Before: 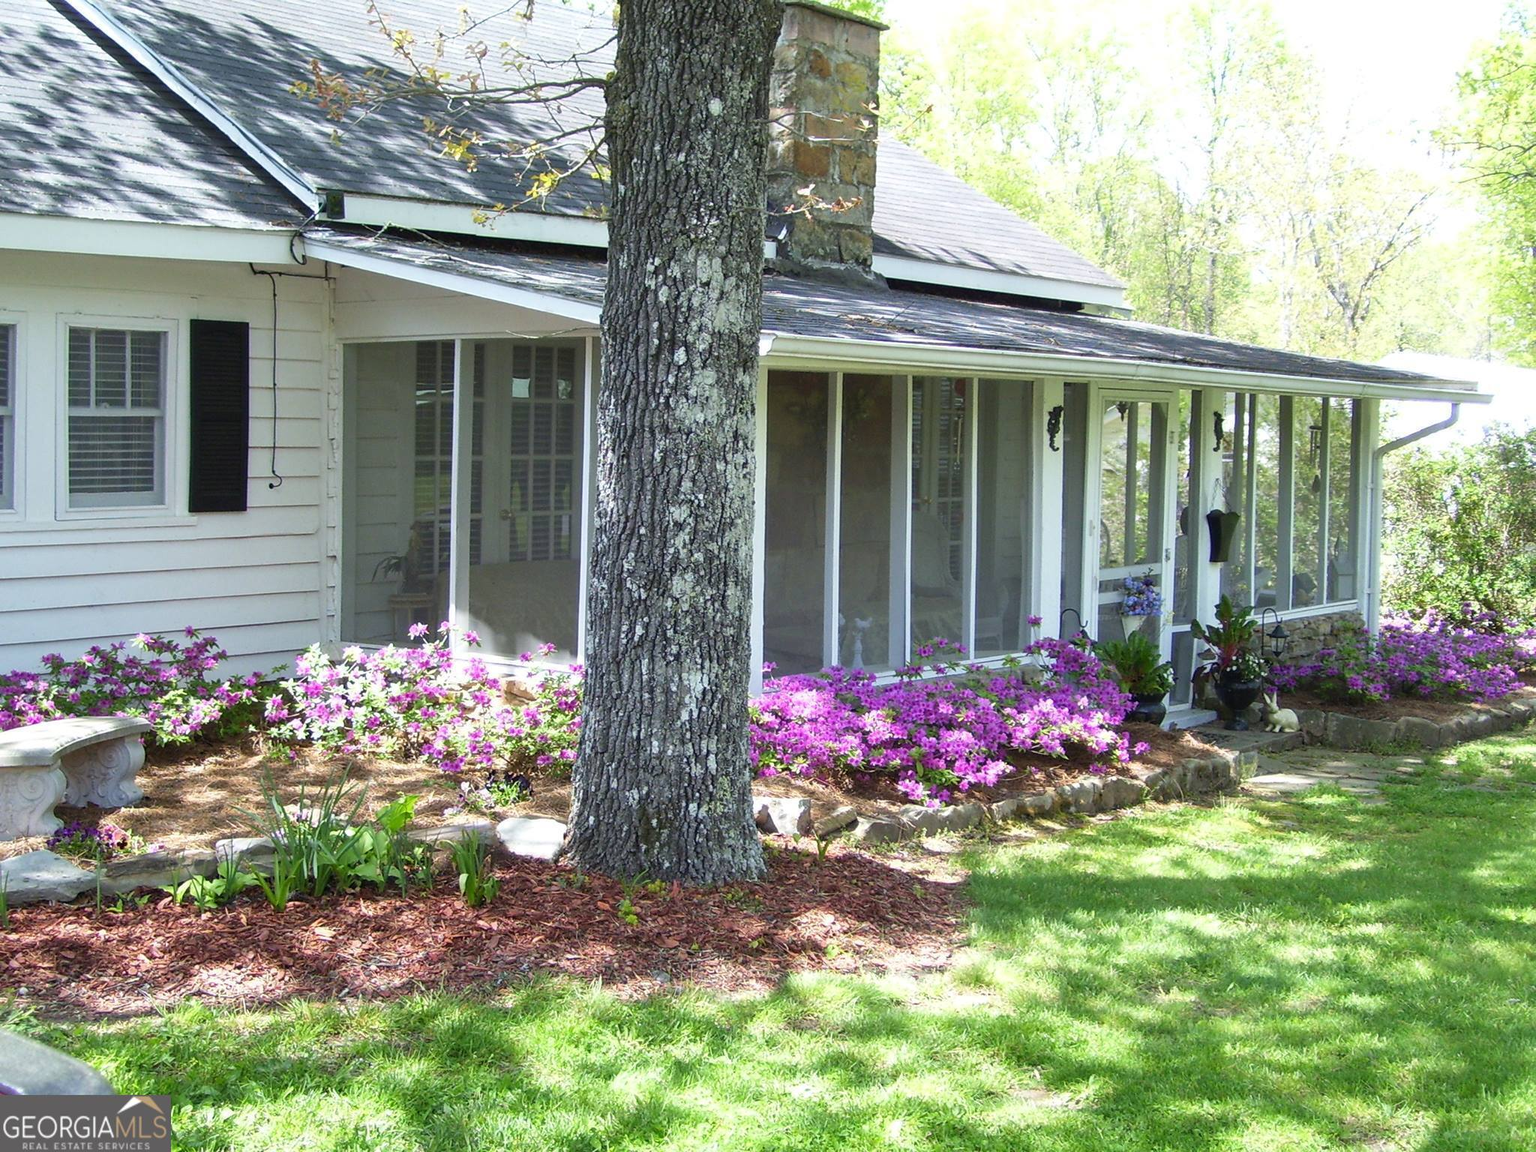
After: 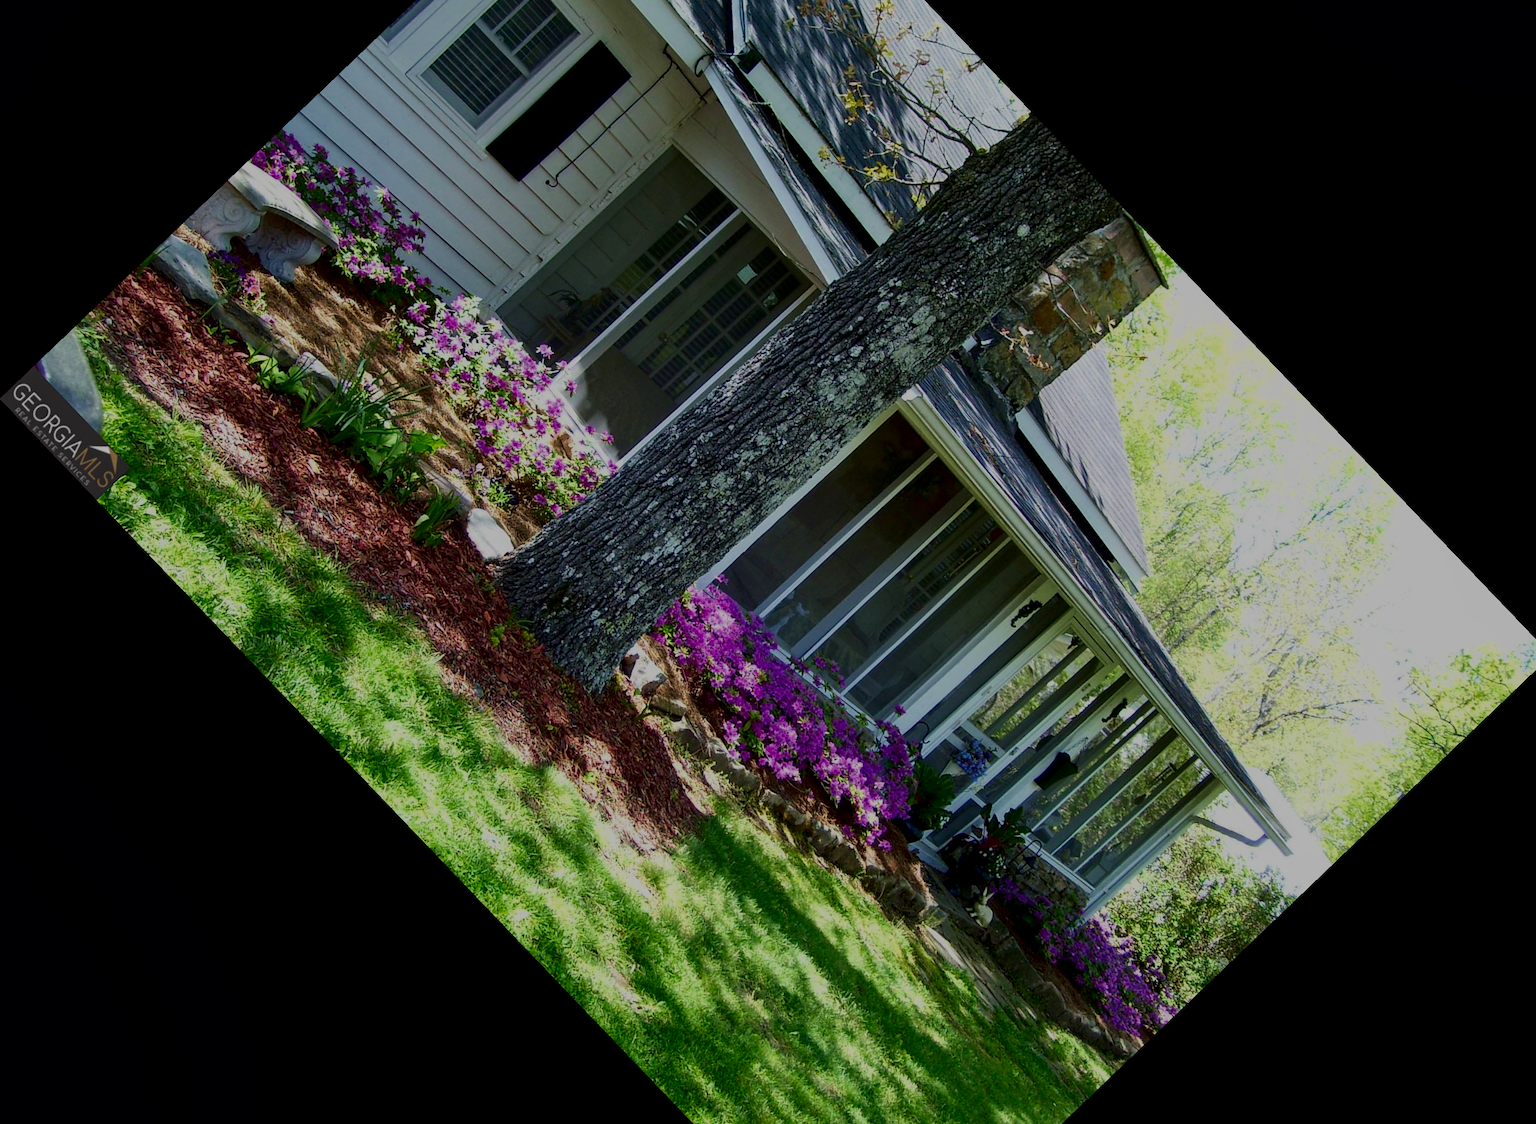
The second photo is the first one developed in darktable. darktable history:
contrast brightness saturation: brightness -0.52
local contrast: highlights 100%, shadows 100%, detail 120%, midtone range 0.2
crop and rotate: angle -46.26°, top 16.234%, right 0.912%, bottom 11.704%
filmic rgb: black relative exposure -7.65 EV, white relative exposure 4.56 EV, hardness 3.61, color science v6 (2022)
velvia: on, module defaults
